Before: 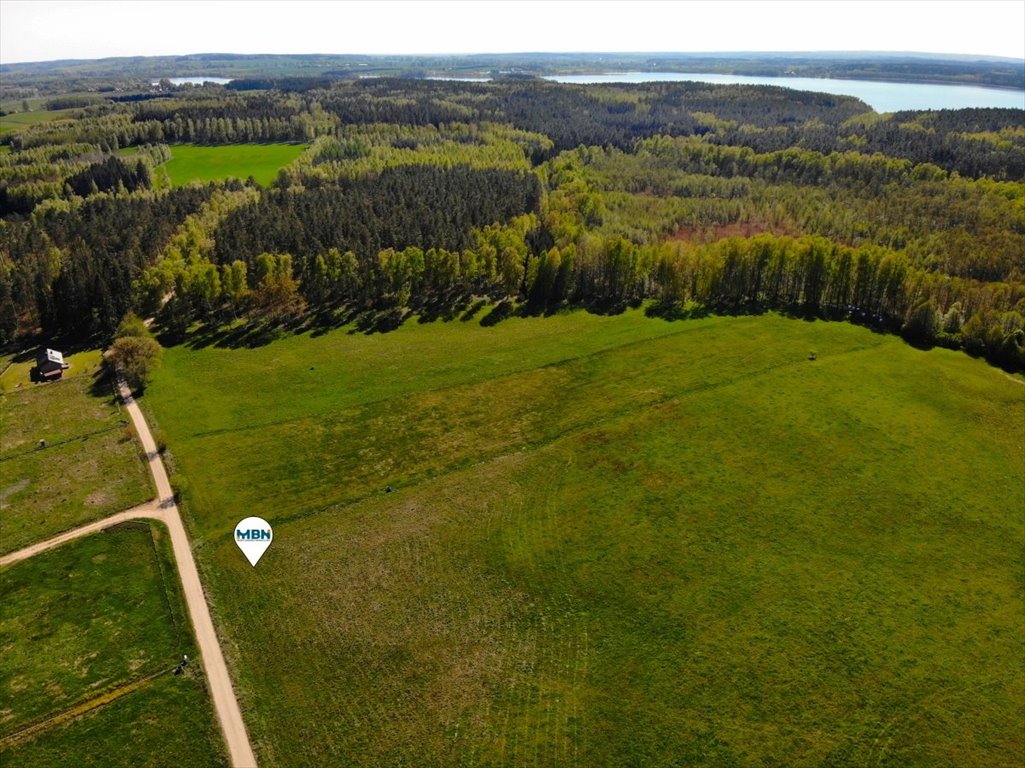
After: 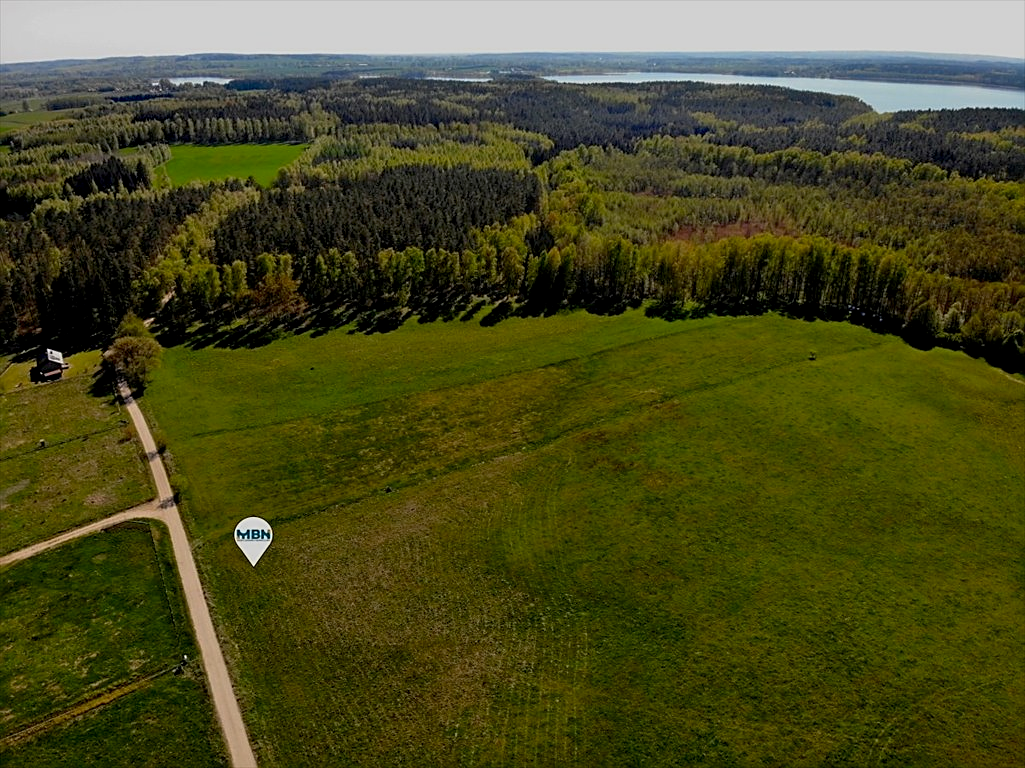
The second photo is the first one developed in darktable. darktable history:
exposure: black level correction 0.009, exposure -0.637 EV, compensate highlight preservation false
sharpen: on, module defaults
